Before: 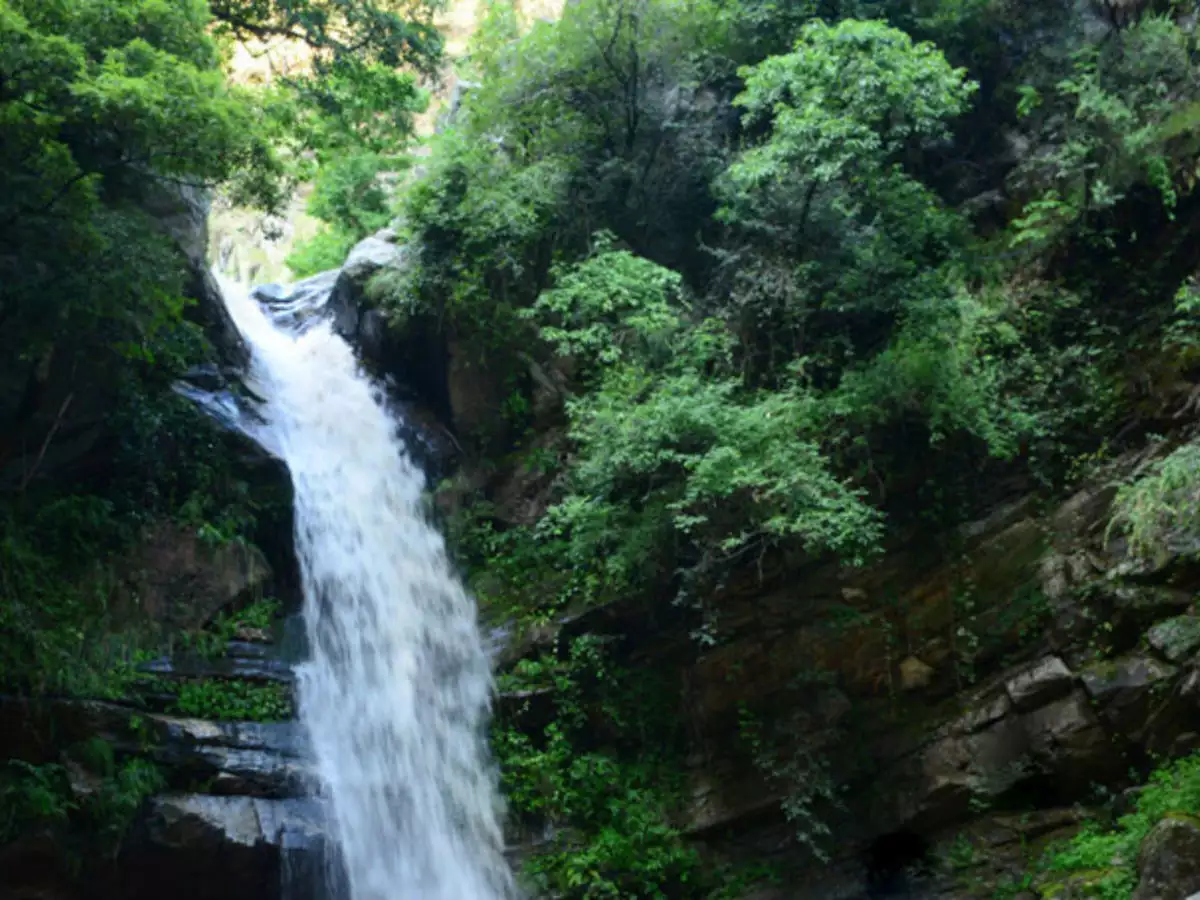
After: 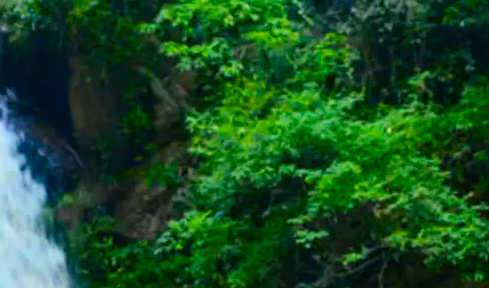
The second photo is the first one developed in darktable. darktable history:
base curve: curves: ch0 [(0, 0) (0.989, 0.992)], preserve colors none
color balance rgb: highlights gain › chroma 3.018%, highlights gain › hue 73.42°, linear chroma grading › global chroma 3.627%, perceptual saturation grading › global saturation 50.51%, global vibrance 50.351%
crop: left 31.633%, top 31.744%, right 27.587%, bottom 36.169%
